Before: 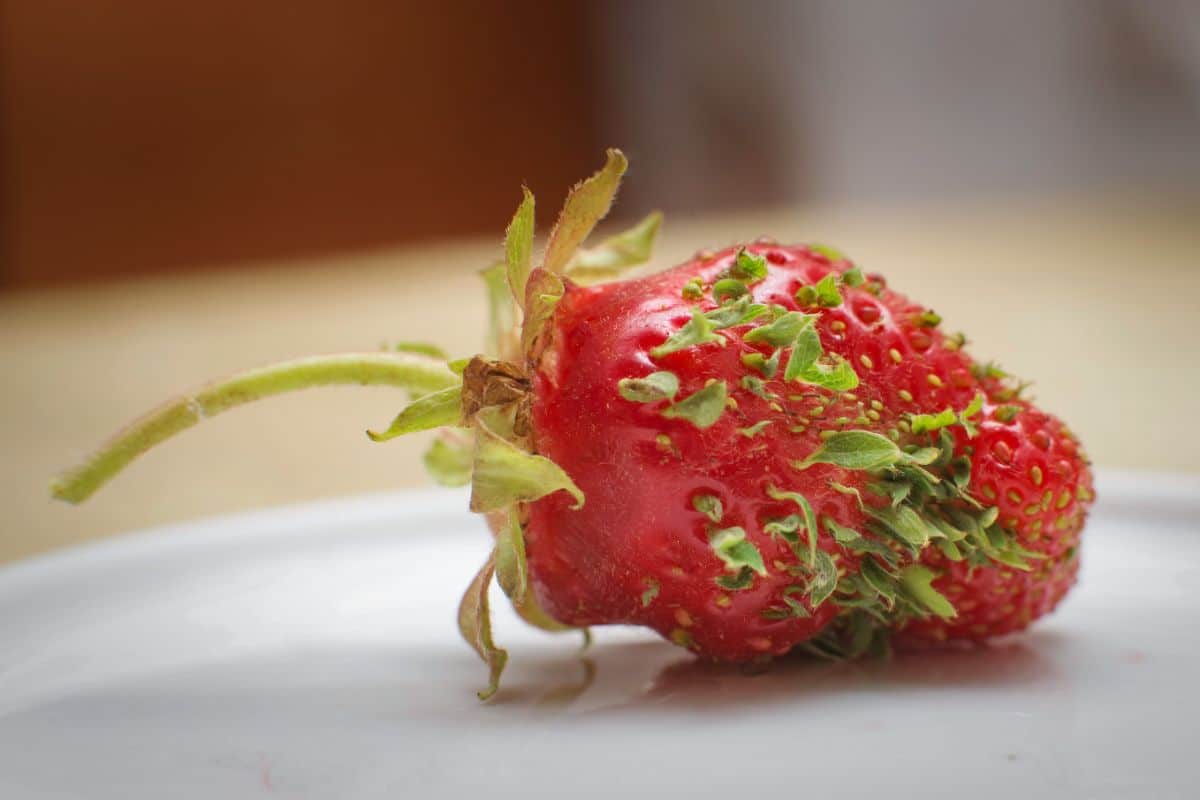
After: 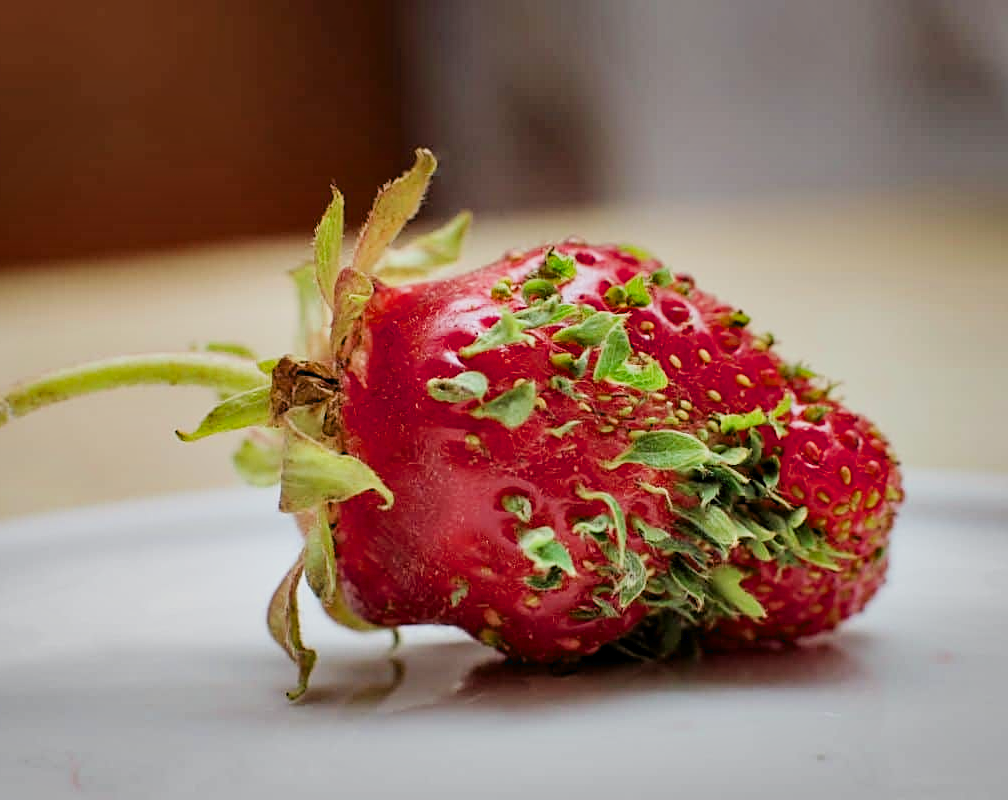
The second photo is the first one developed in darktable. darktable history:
contrast equalizer: y [[0.6 ×6], [0.55 ×6], [0 ×6], [0 ×6], [0 ×6]]
filmic rgb: black relative exposure -7.65 EV, white relative exposure 4.56 EV, hardness 3.61
sharpen: on, module defaults
crop: left 15.979%
